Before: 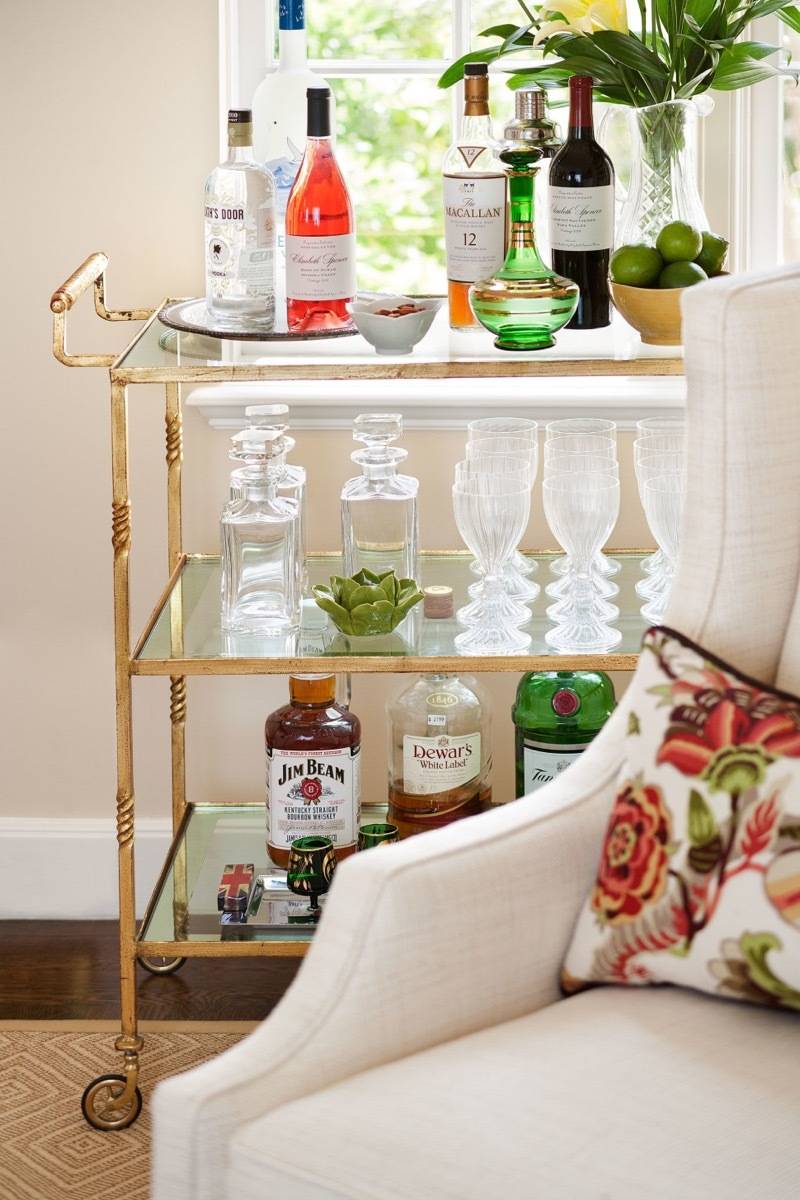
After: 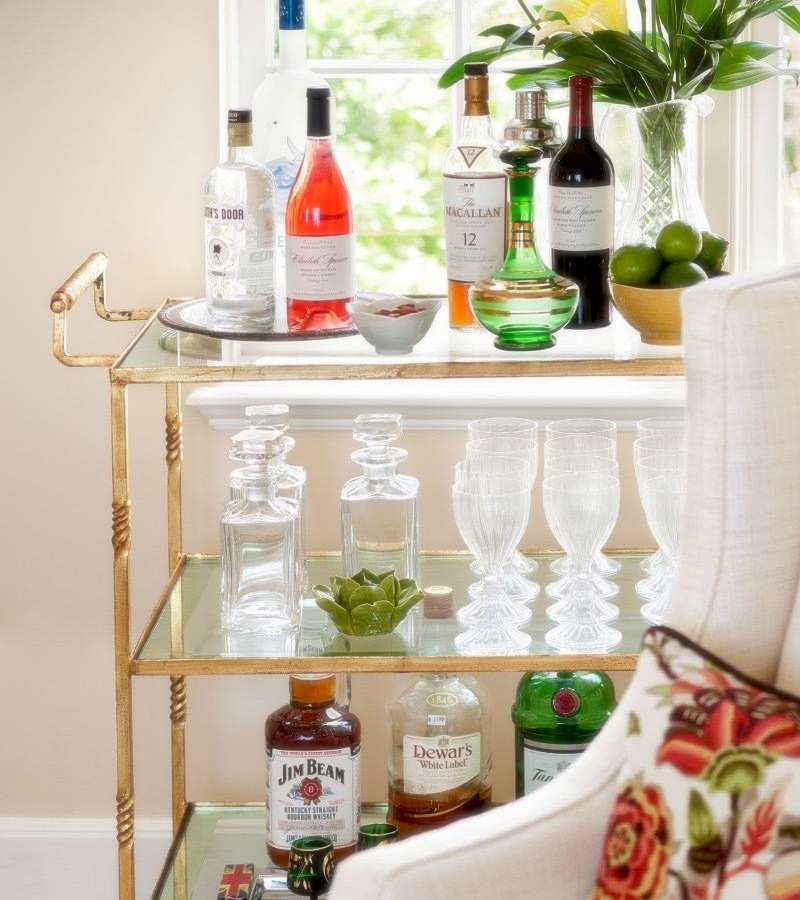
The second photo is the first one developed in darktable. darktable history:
exposure: black level correction 0.01, exposure 0.011 EV, compensate highlight preservation false
crop: bottom 24.988%
soften: size 19.52%, mix 20.32%
